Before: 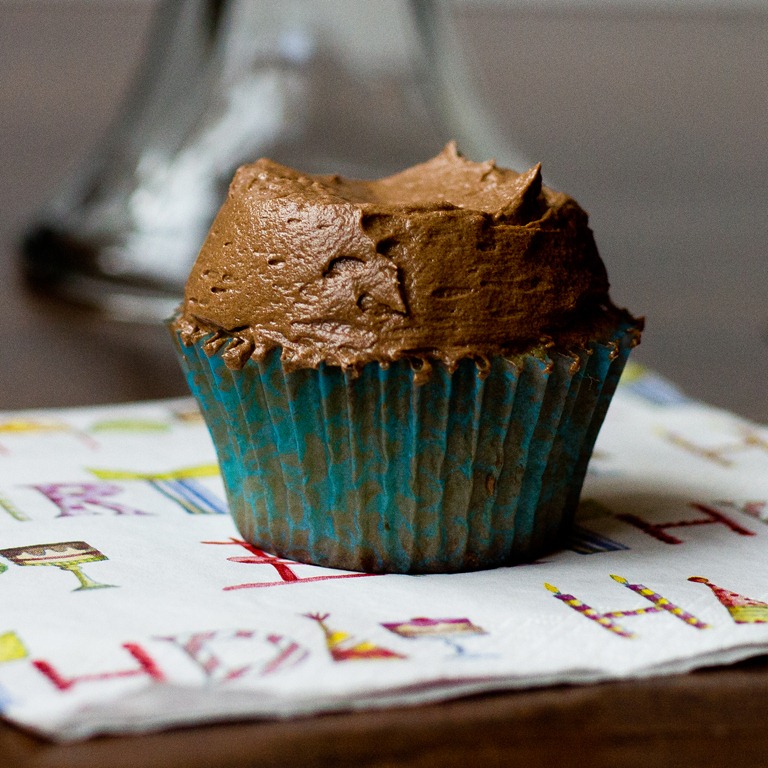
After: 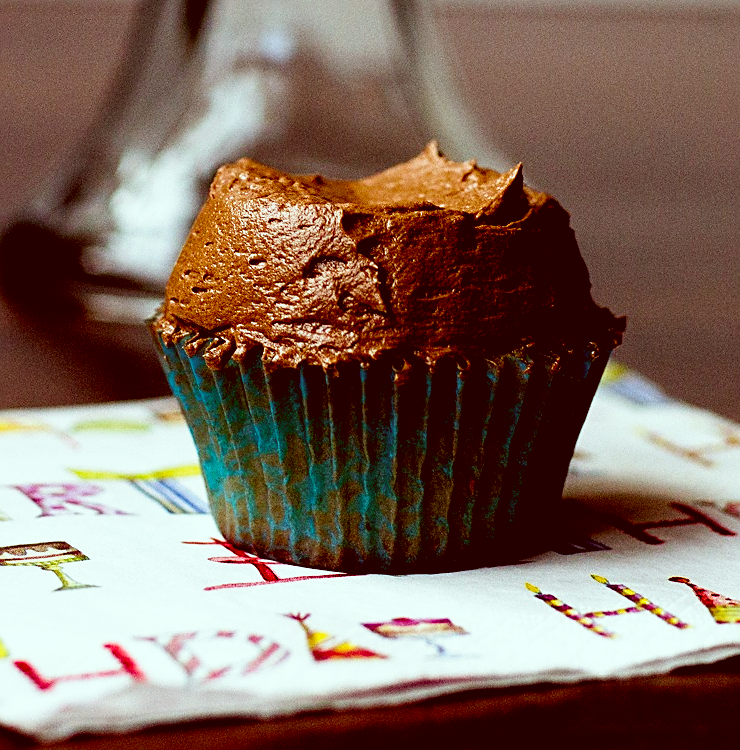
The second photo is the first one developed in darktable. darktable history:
sharpen: on, module defaults
color correction: highlights a* -7.23, highlights b* -0.161, shadows a* 20.08, shadows b* 11.73
filmic rgb: black relative exposure -5.5 EV, white relative exposure 2.5 EV, threshold 3 EV, target black luminance 0%, hardness 4.51, latitude 67.35%, contrast 1.453, shadows ↔ highlights balance -3.52%, preserve chrominance no, color science v4 (2020), contrast in shadows soft, enable highlight reconstruction true
crop and rotate: left 2.536%, right 1.107%, bottom 2.246%
